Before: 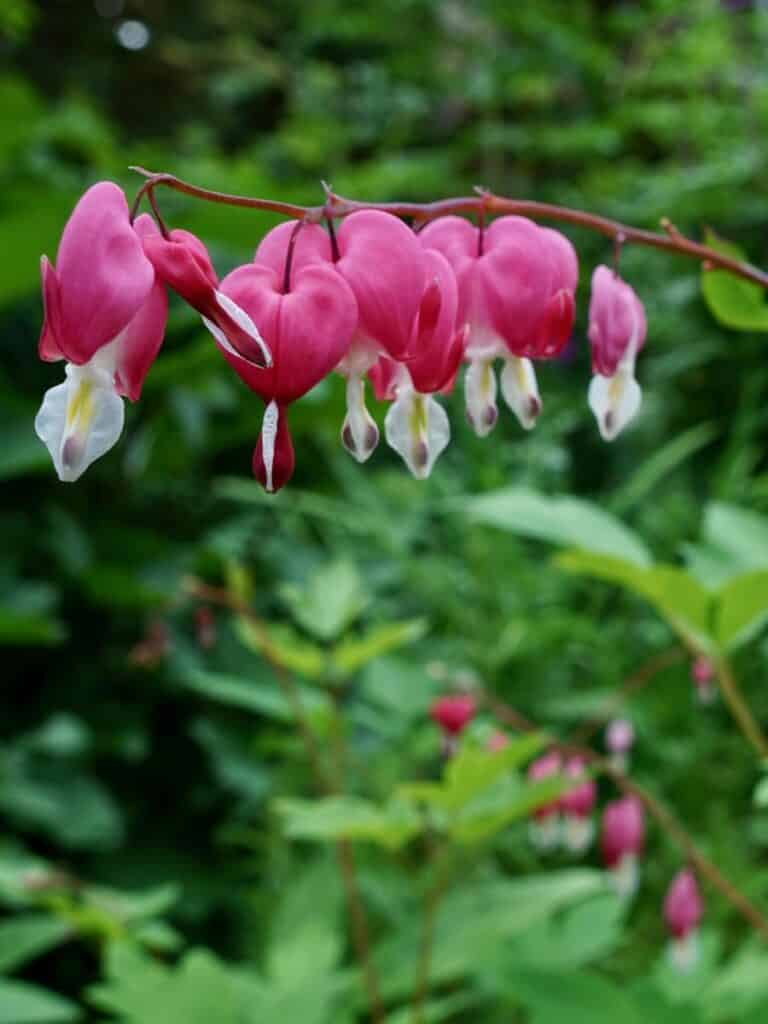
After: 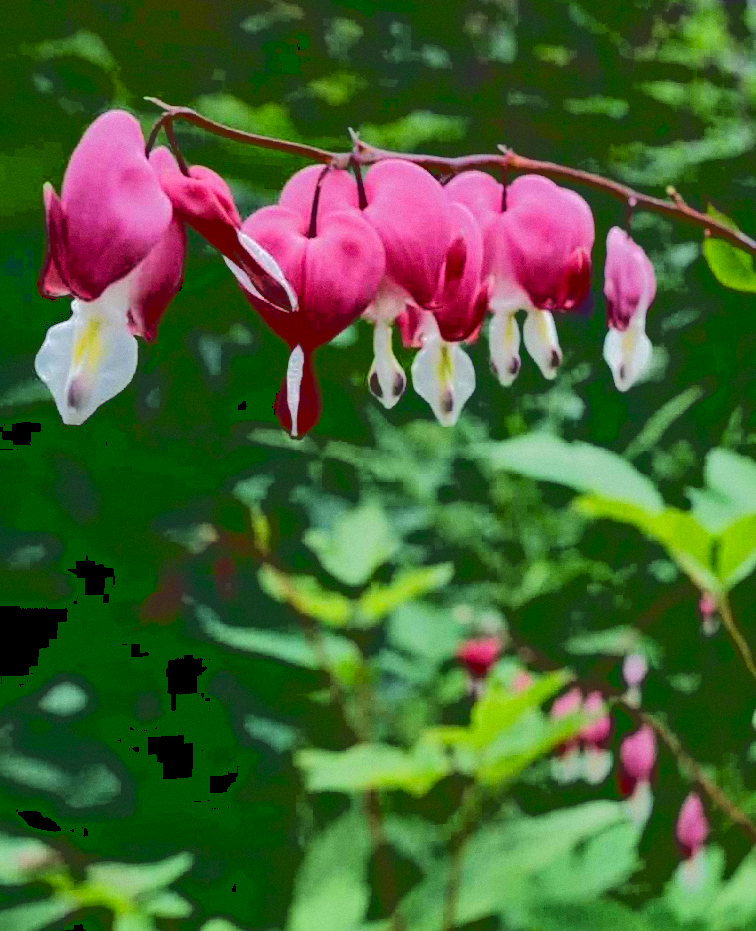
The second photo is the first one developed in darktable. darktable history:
base curve: curves: ch0 [(0.065, 0.026) (0.236, 0.358) (0.53, 0.546) (0.777, 0.841) (0.924, 0.992)], preserve colors average RGB
grain: coarseness 0.09 ISO, strength 16.61%
rotate and perspective: rotation -0.013°, lens shift (vertical) -0.027, lens shift (horizontal) 0.178, crop left 0.016, crop right 0.989, crop top 0.082, crop bottom 0.918
